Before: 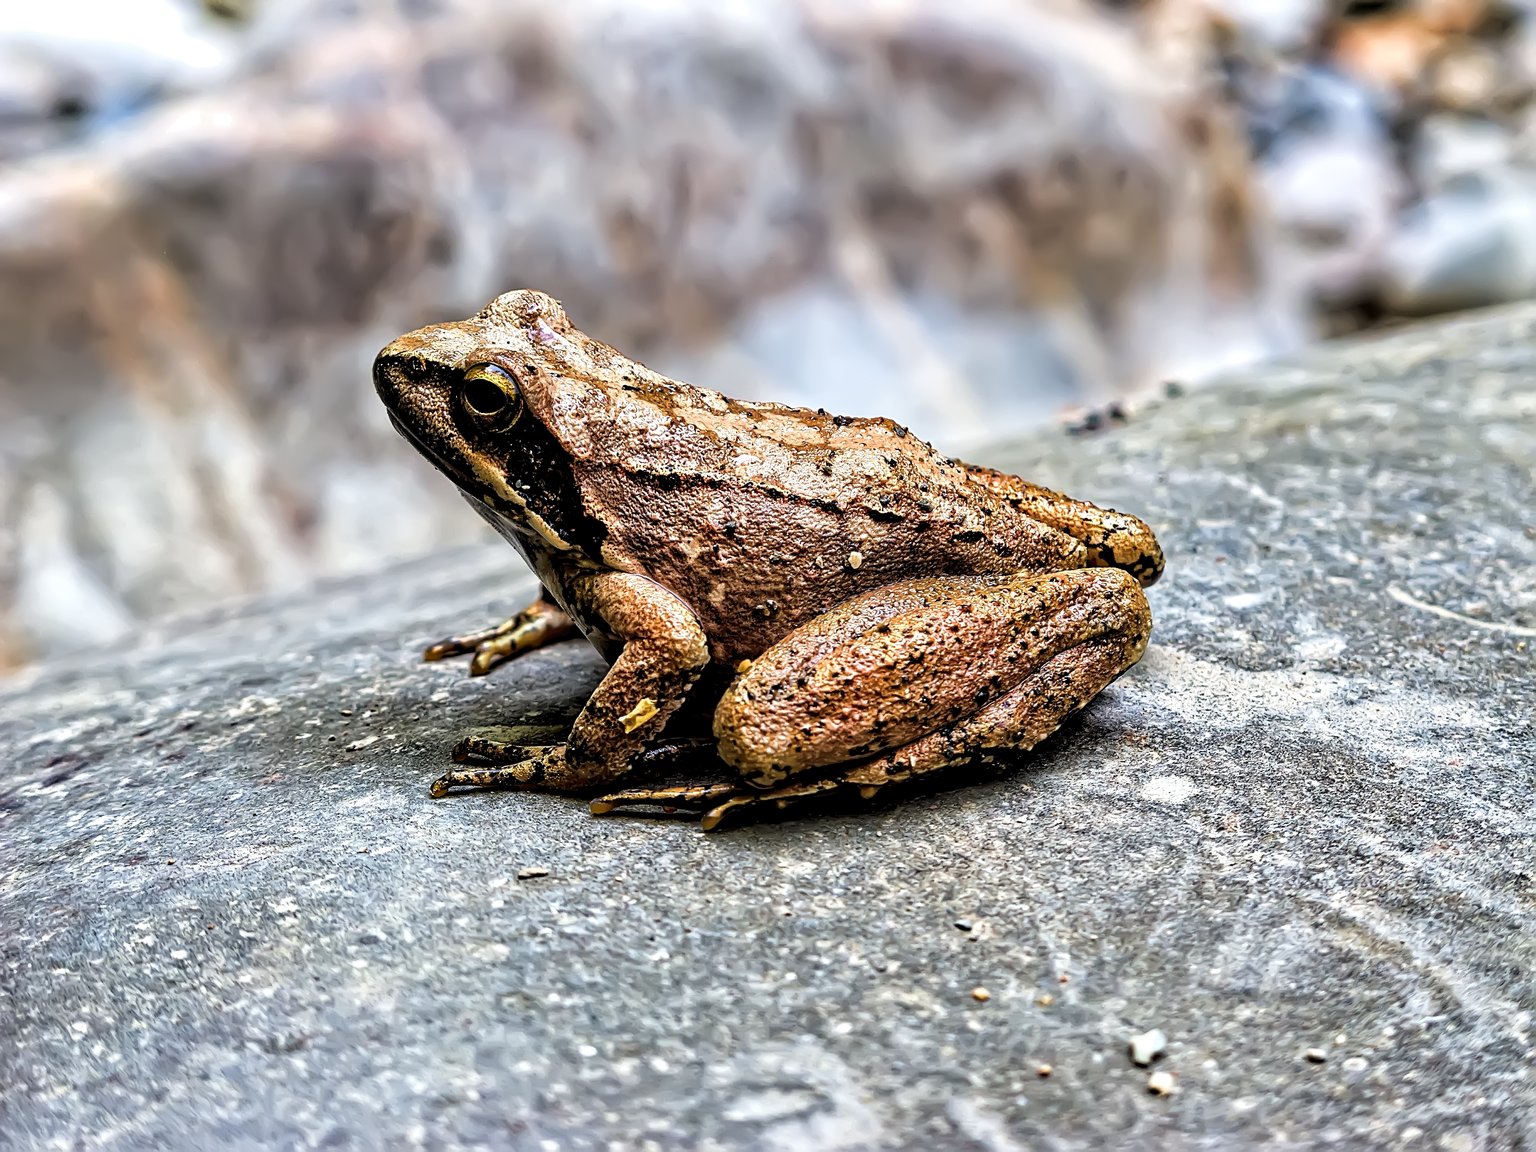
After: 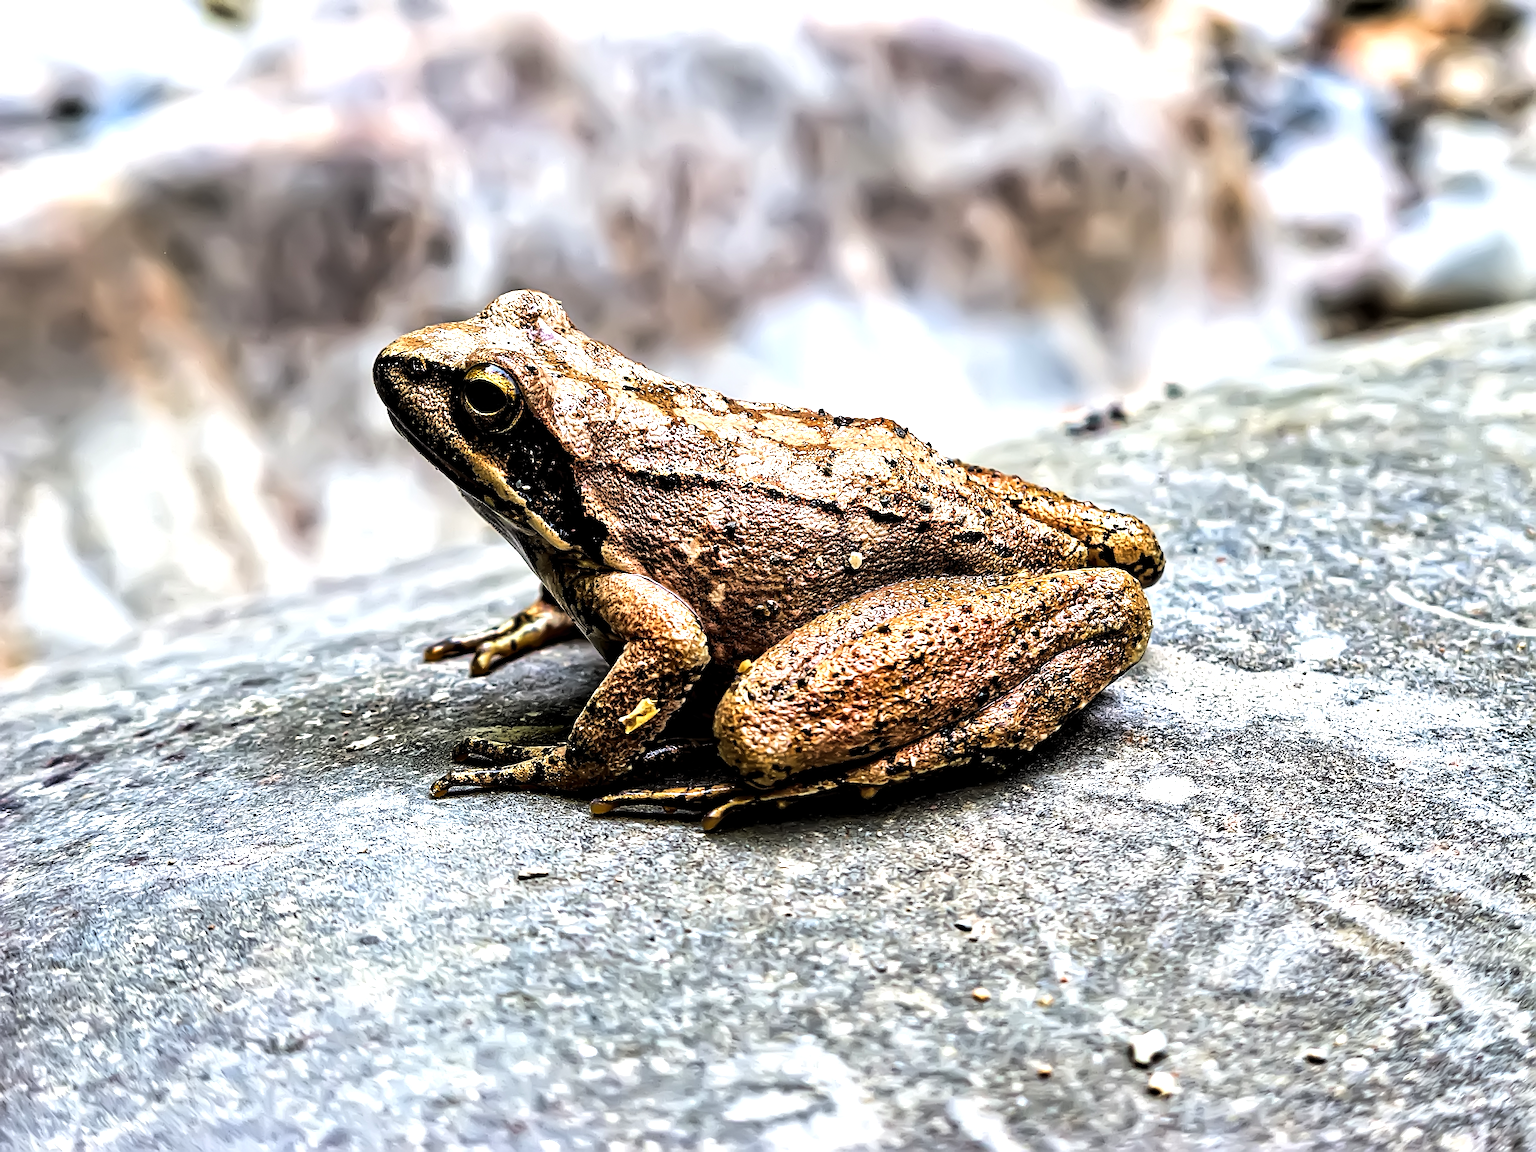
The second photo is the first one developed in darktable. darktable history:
tone equalizer: -8 EV -0.772 EV, -7 EV -0.704 EV, -6 EV -0.631 EV, -5 EV -0.395 EV, -3 EV 0.369 EV, -2 EV 0.6 EV, -1 EV 0.682 EV, +0 EV 0.776 EV, edges refinement/feathering 500, mask exposure compensation -1.57 EV, preserve details no
